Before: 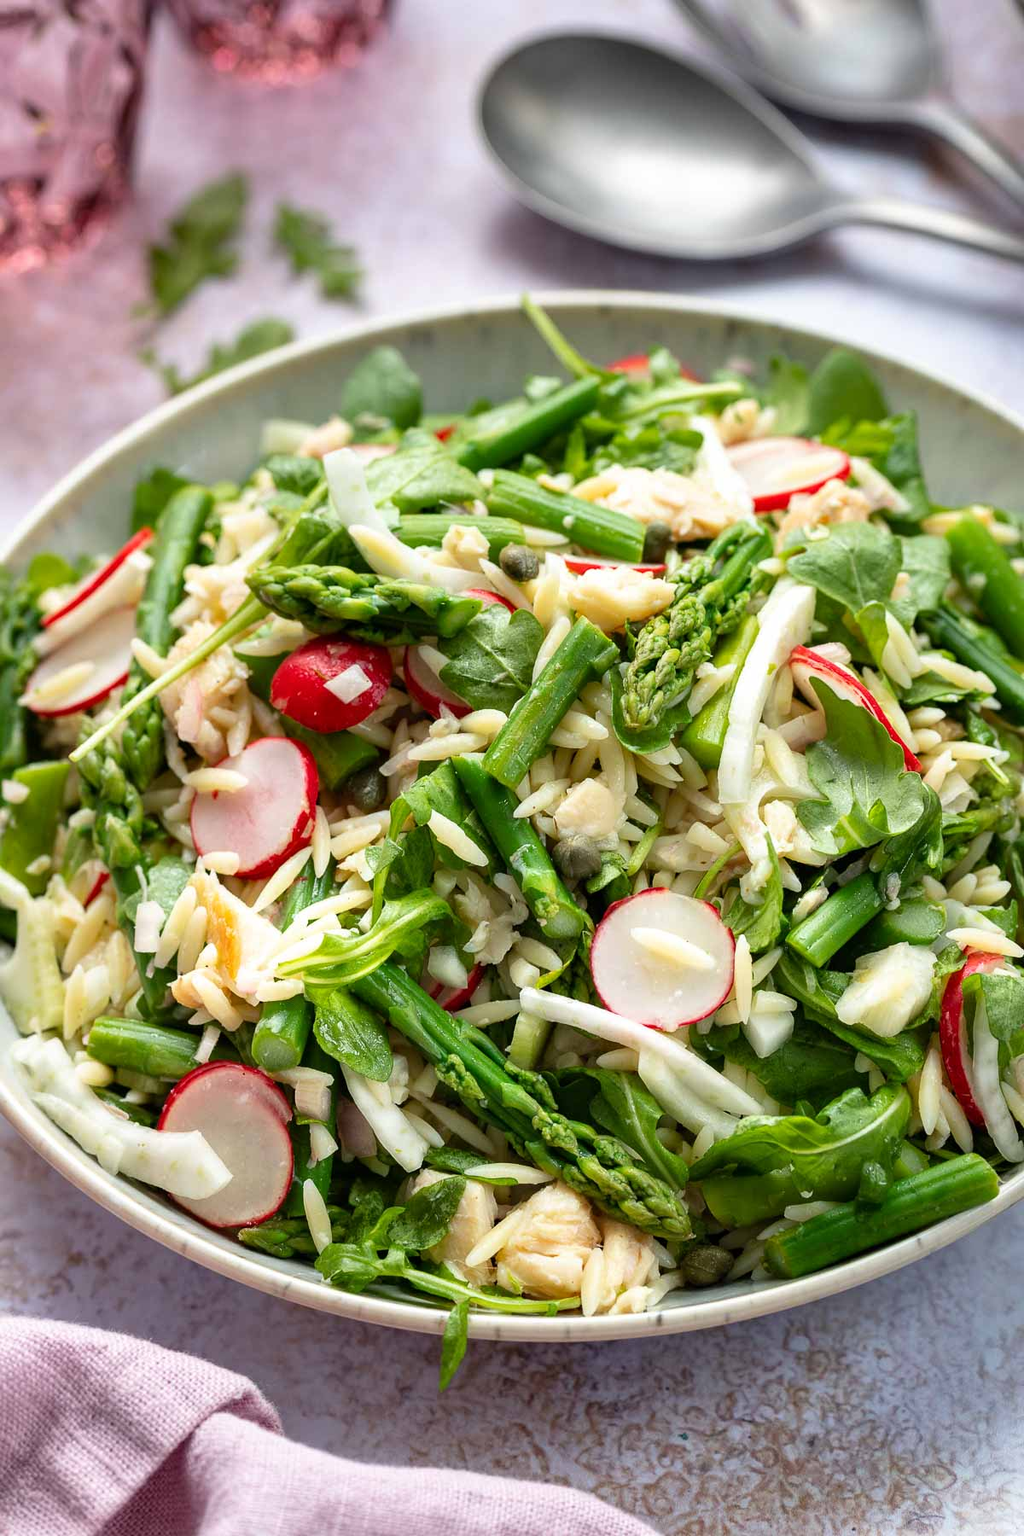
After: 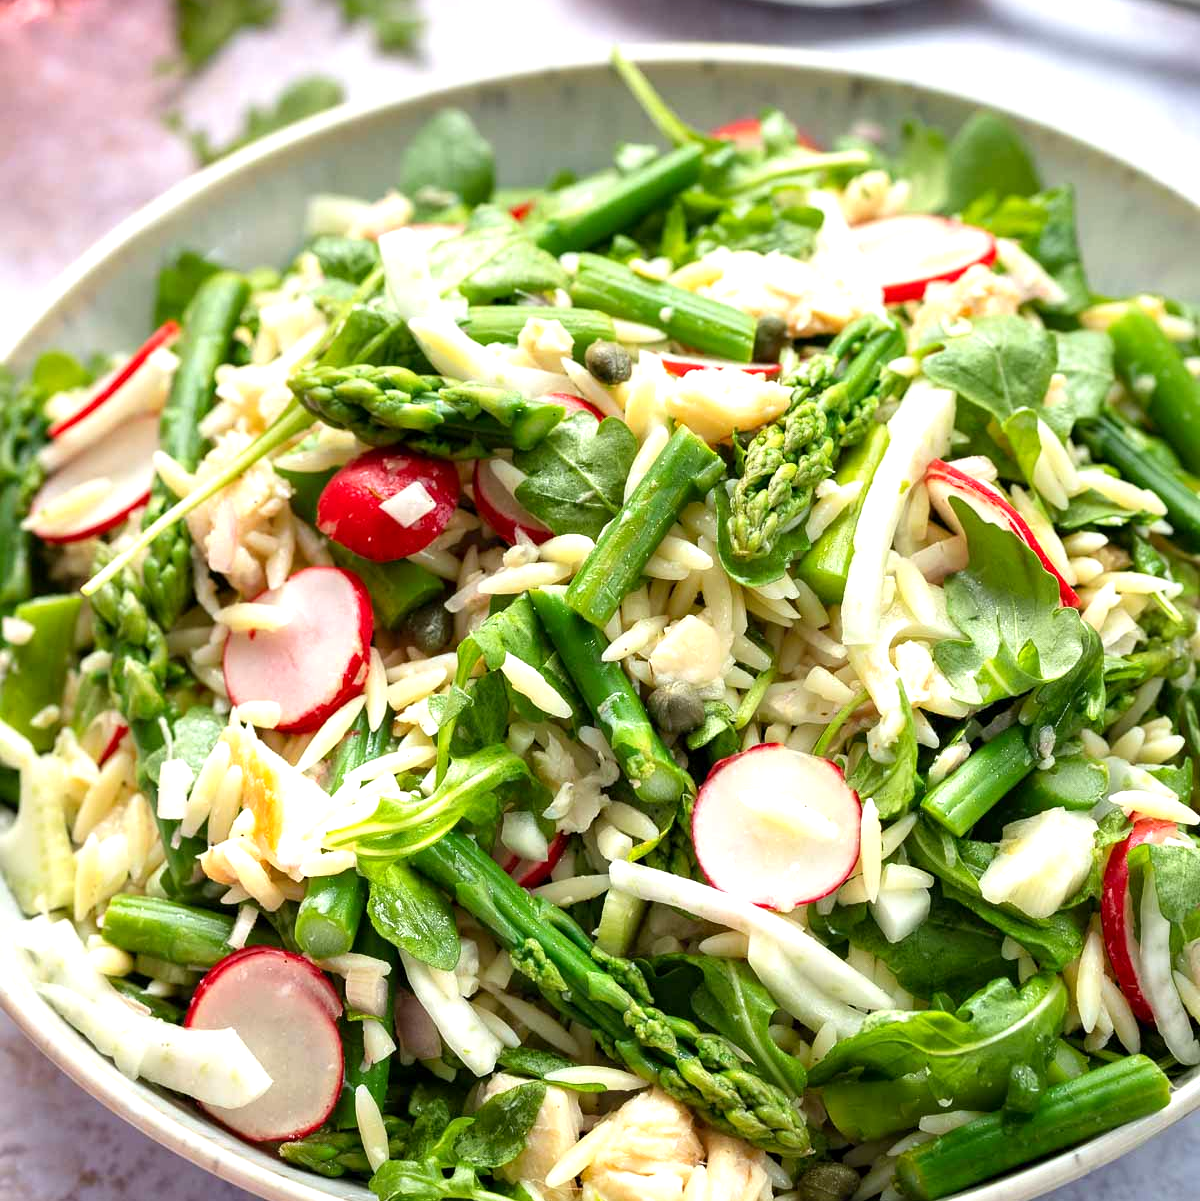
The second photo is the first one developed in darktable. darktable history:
crop: top 16.526%, bottom 16.703%
exposure: black level correction 0.001, exposure 0.5 EV, compensate exposure bias true, compensate highlight preservation false
